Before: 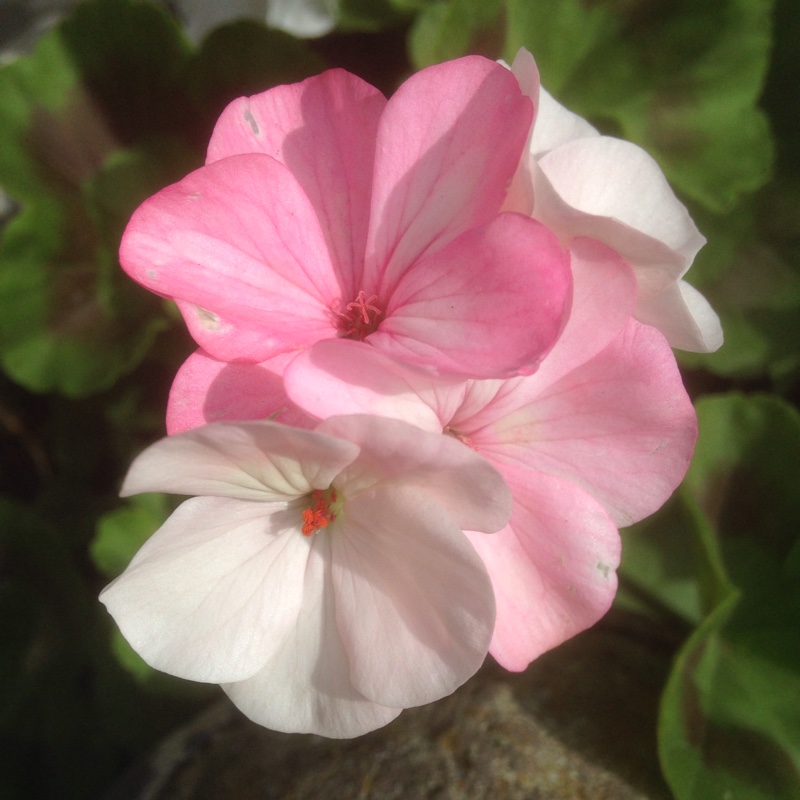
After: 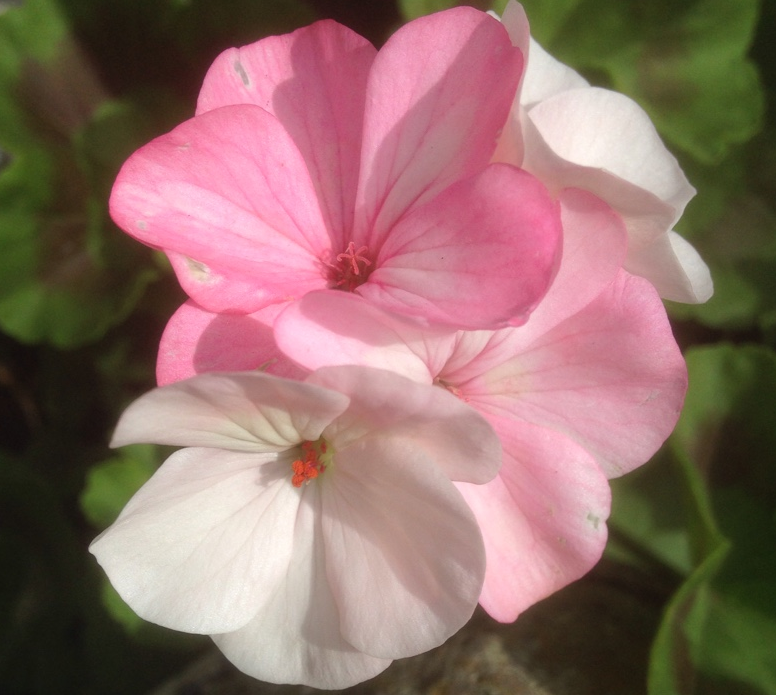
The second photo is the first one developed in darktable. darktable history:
crop: left 1.353%, top 6.17%, right 1.599%, bottom 6.919%
